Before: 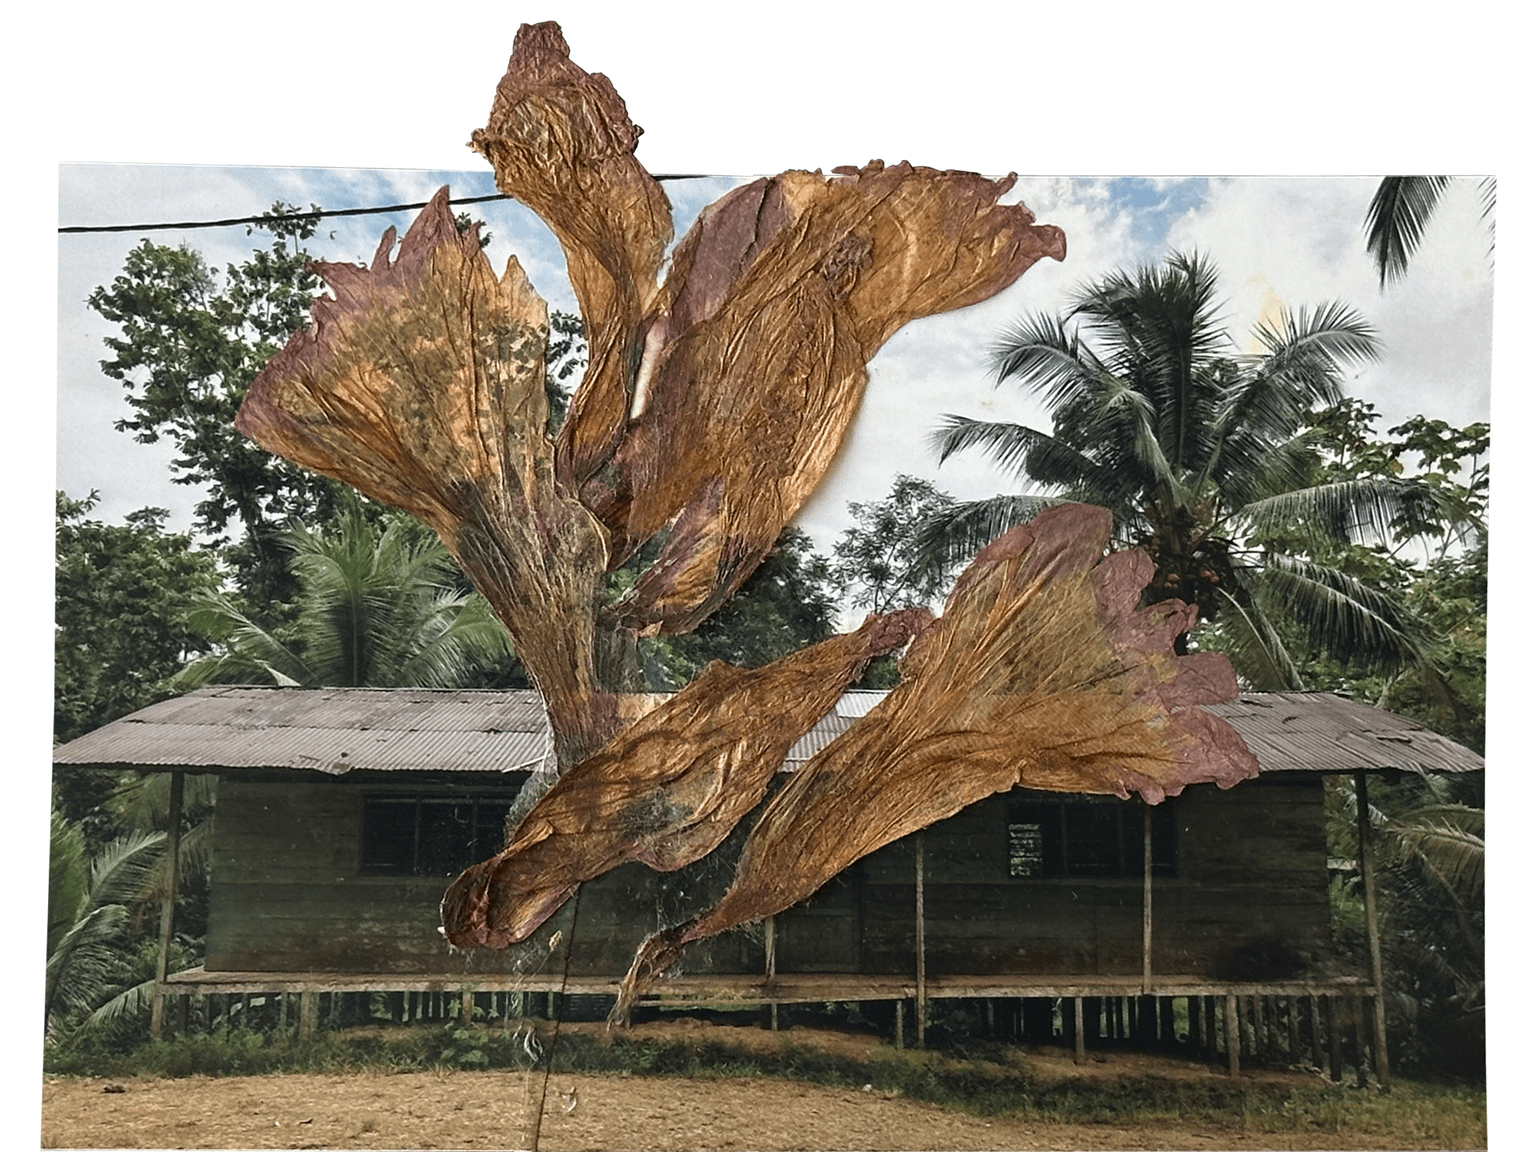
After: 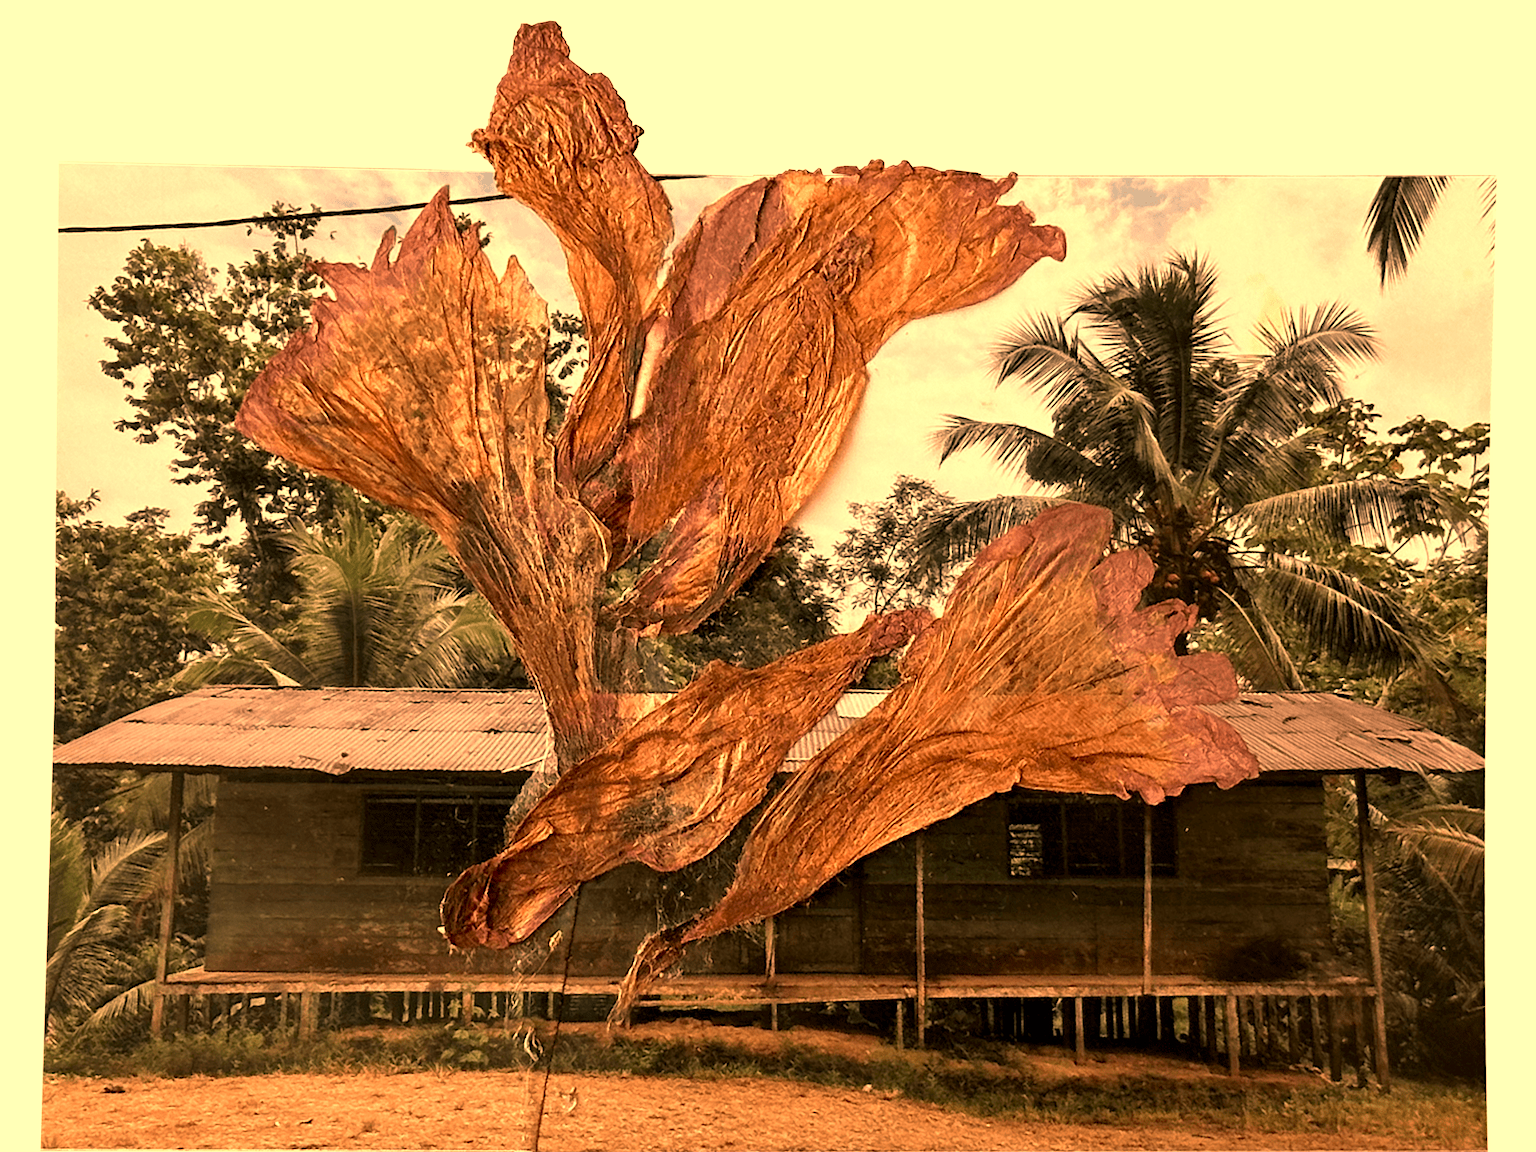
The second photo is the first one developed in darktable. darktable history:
exposure: black level correction 0.007, exposure 0.159 EV, compensate highlight preservation false
white balance: red 1.467, blue 0.684
